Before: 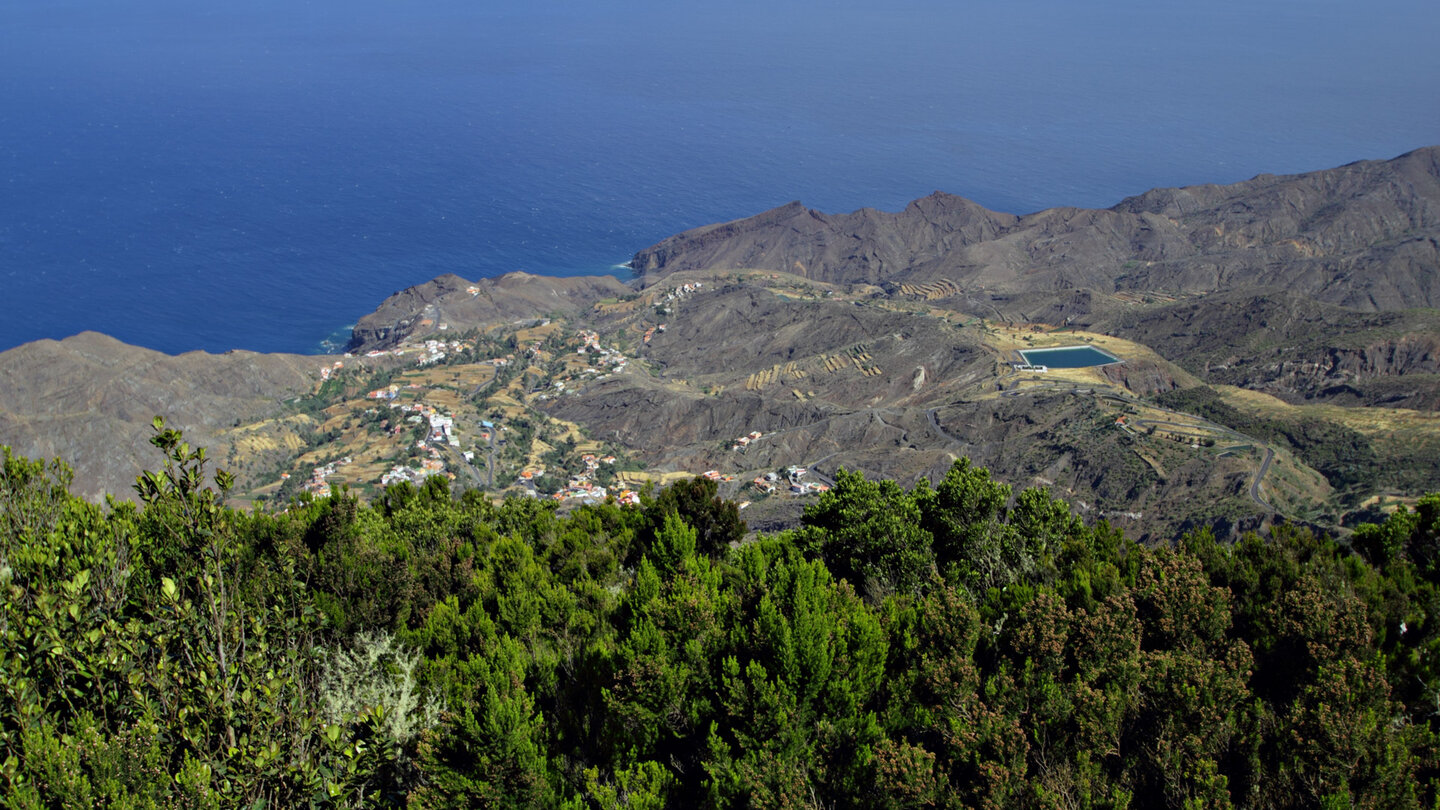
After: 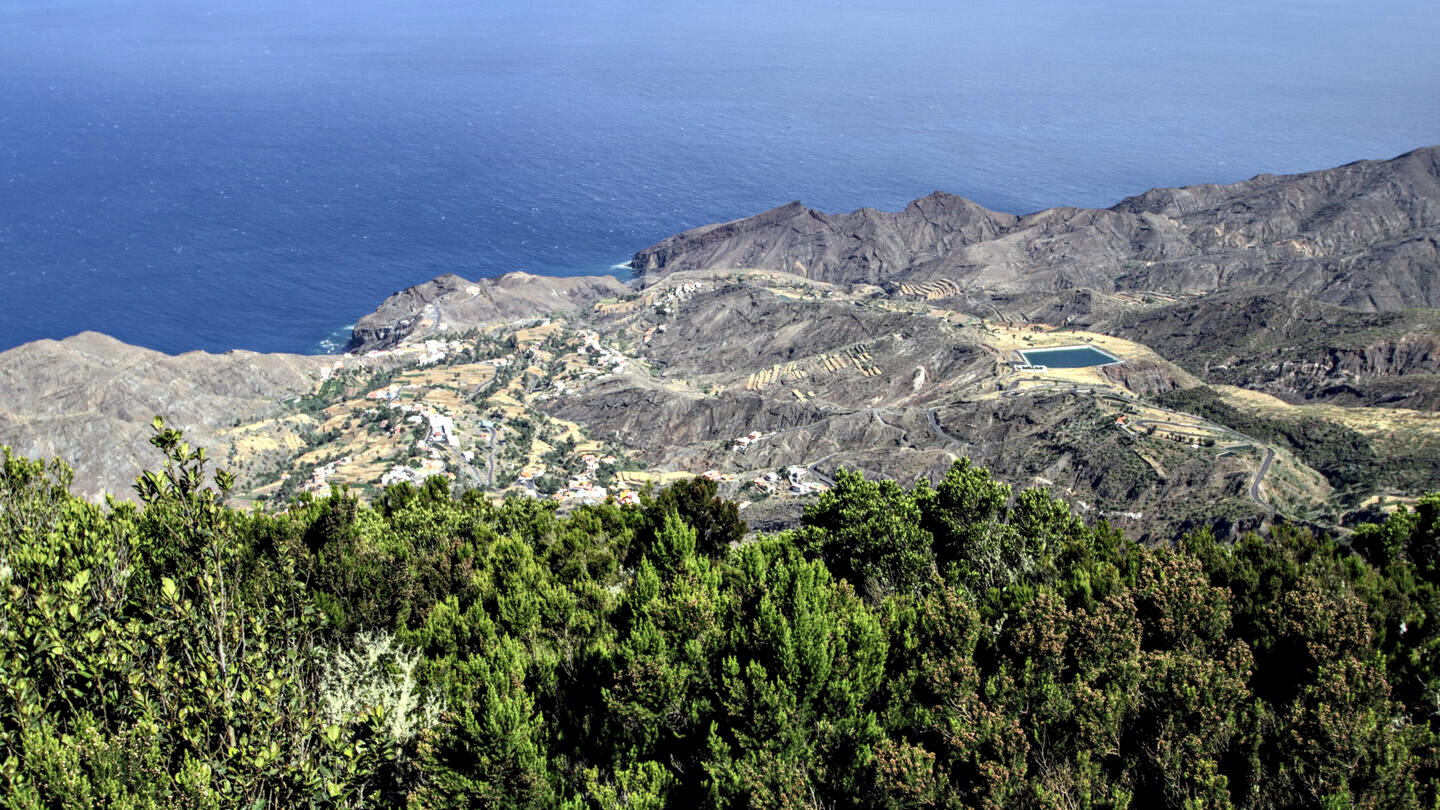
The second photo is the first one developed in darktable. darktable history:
tone curve: curves: ch0 [(0, 0) (0.003, 0.01) (0.011, 0.017) (0.025, 0.035) (0.044, 0.068) (0.069, 0.109) (0.1, 0.144) (0.136, 0.185) (0.177, 0.231) (0.224, 0.279) (0.277, 0.346) (0.335, 0.42) (0.399, 0.5) (0.468, 0.603) (0.543, 0.712) (0.623, 0.808) (0.709, 0.883) (0.801, 0.957) (0.898, 0.993) (1, 1)], color space Lab, independent channels, preserve colors none
local contrast: detail 144%
